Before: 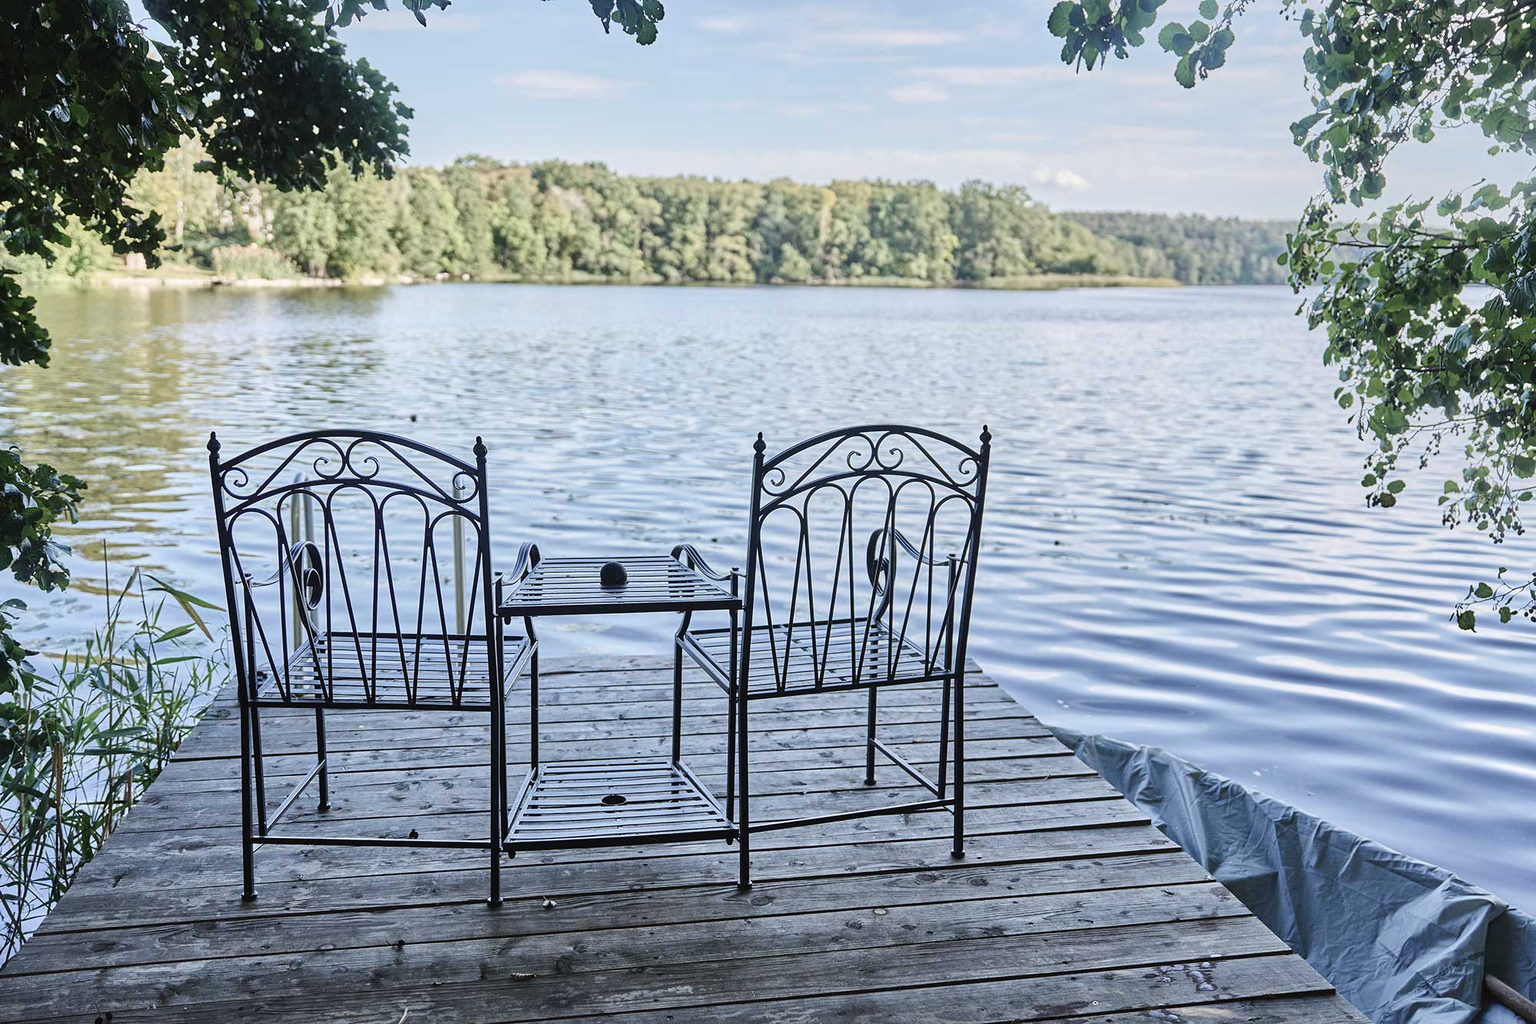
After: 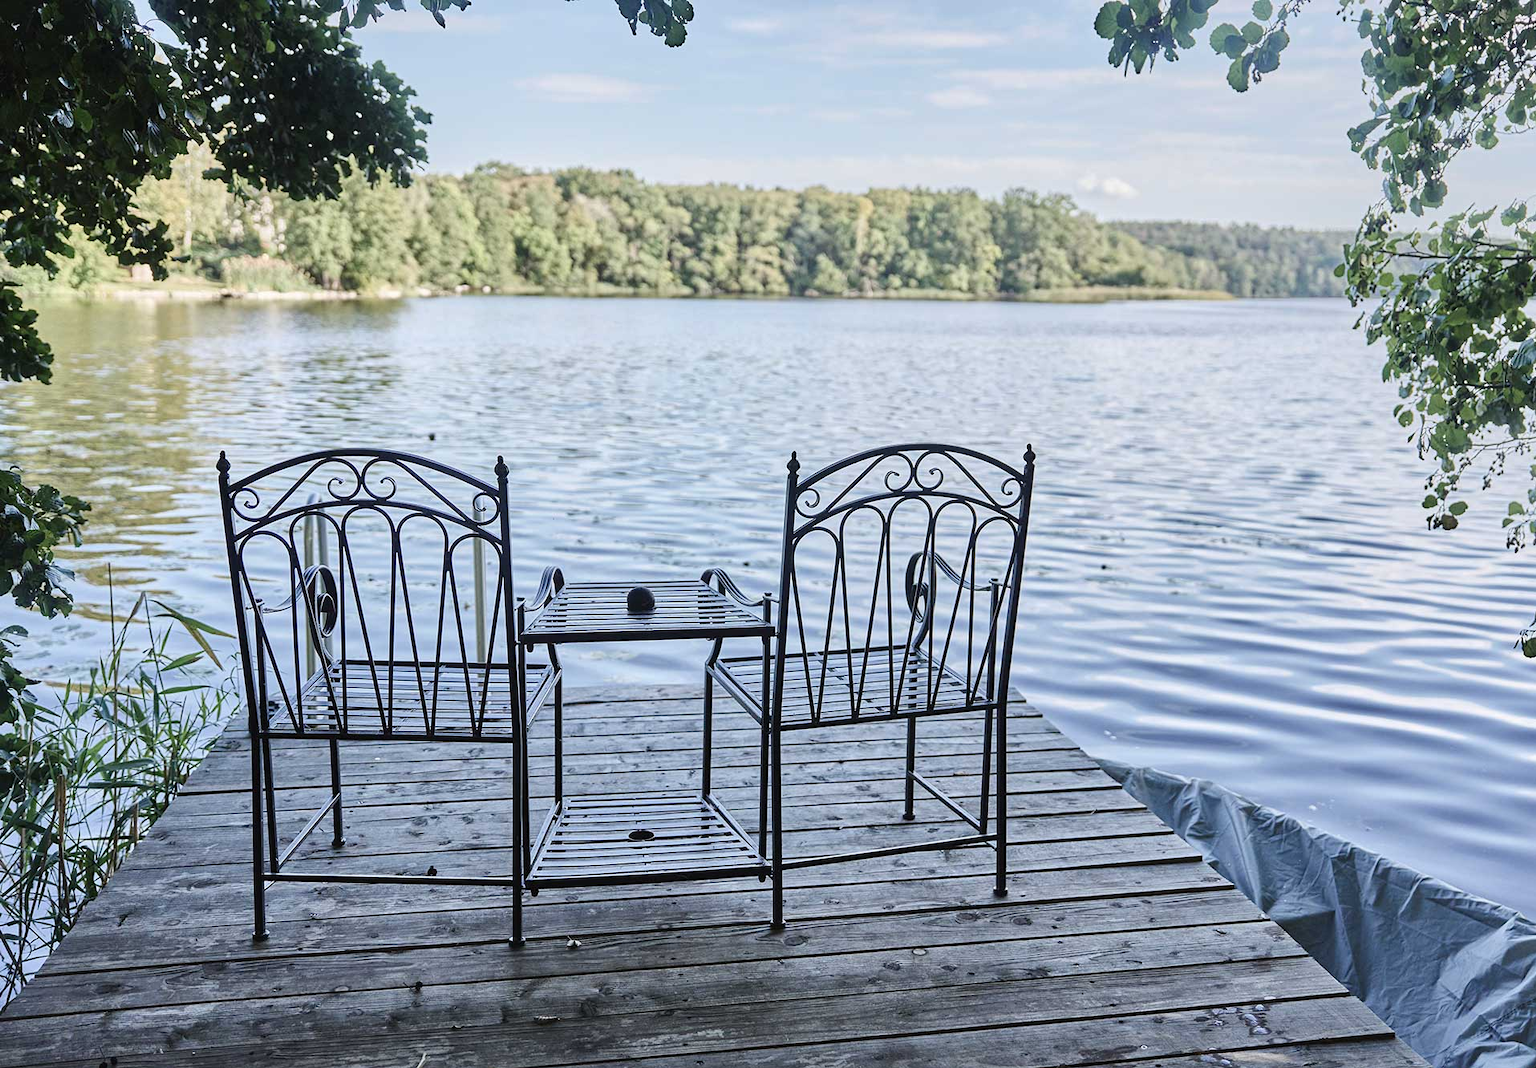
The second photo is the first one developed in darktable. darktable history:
crop: right 4.242%, bottom 0.03%
